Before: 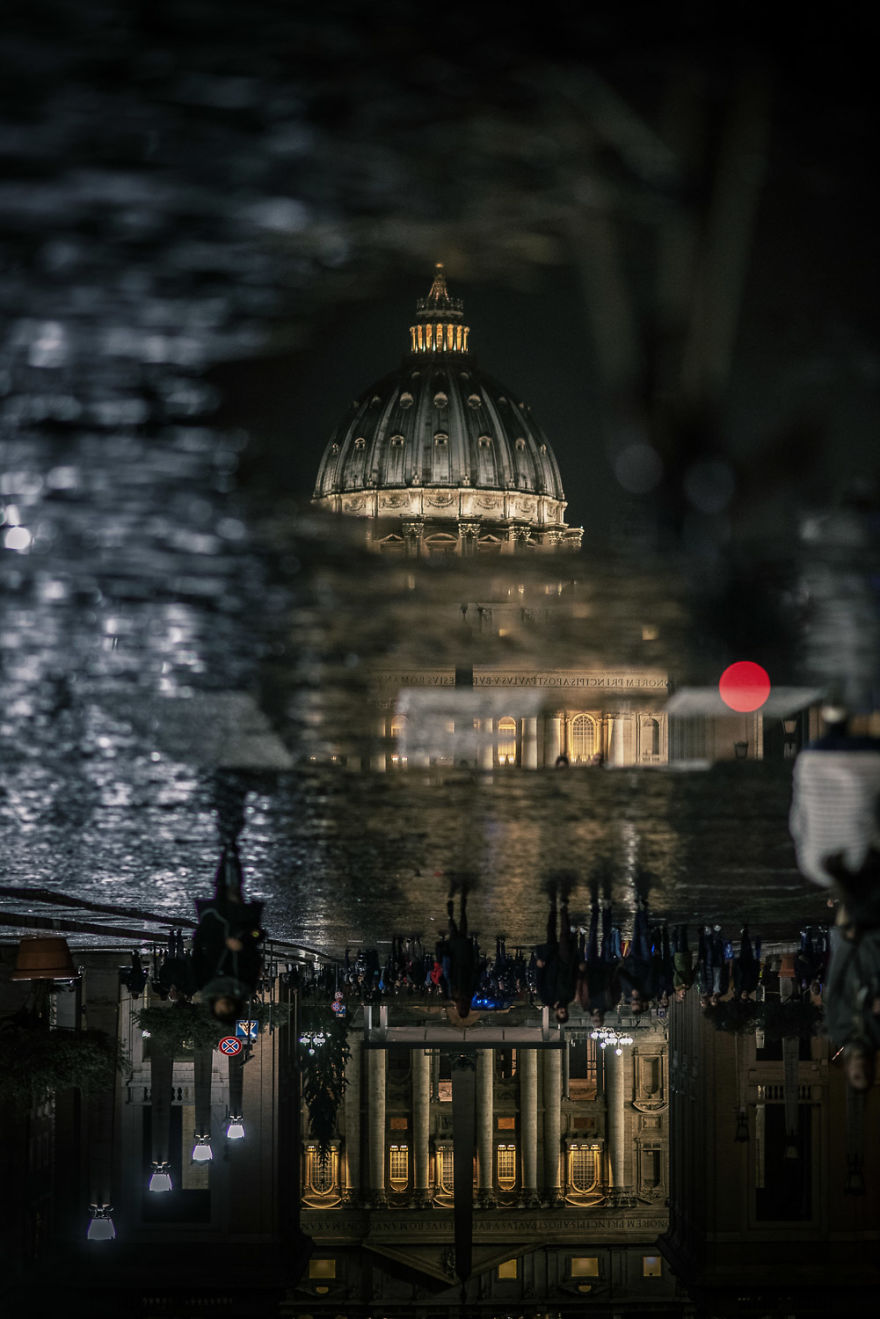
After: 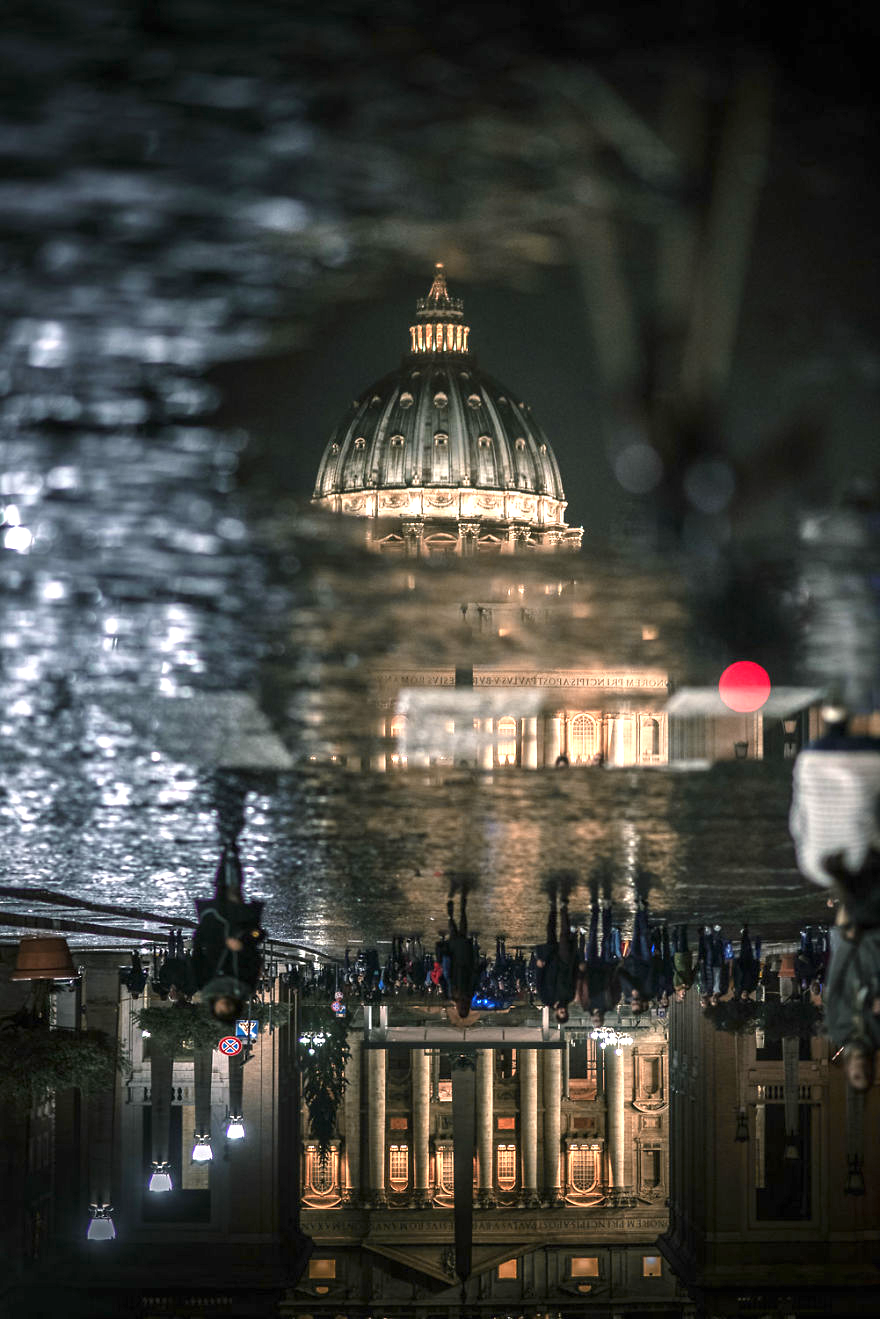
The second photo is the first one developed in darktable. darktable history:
color zones: curves: ch2 [(0, 0.5) (0.084, 0.497) (0.323, 0.335) (0.4, 0.497) (1, 0.5)]
exposure: black level correction 0, exposure 1.456 EV, compensate exposure bias true, compensate highlight preservation false
